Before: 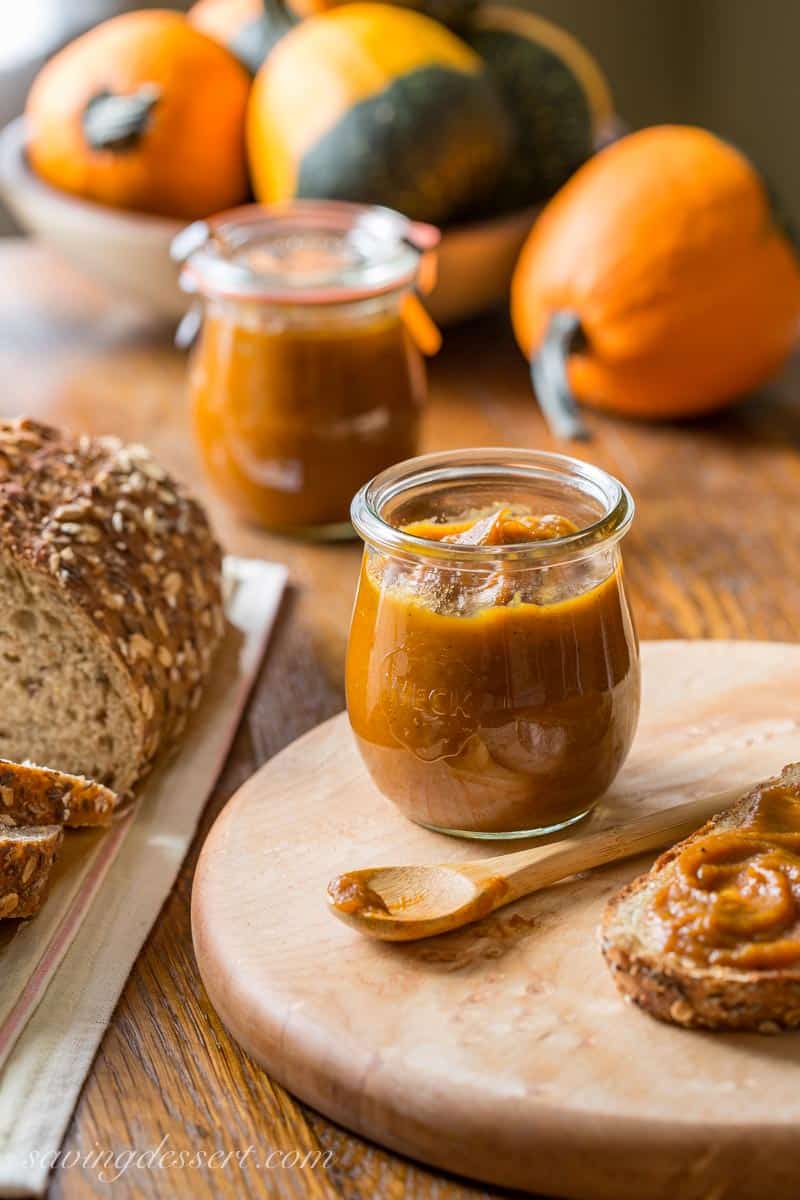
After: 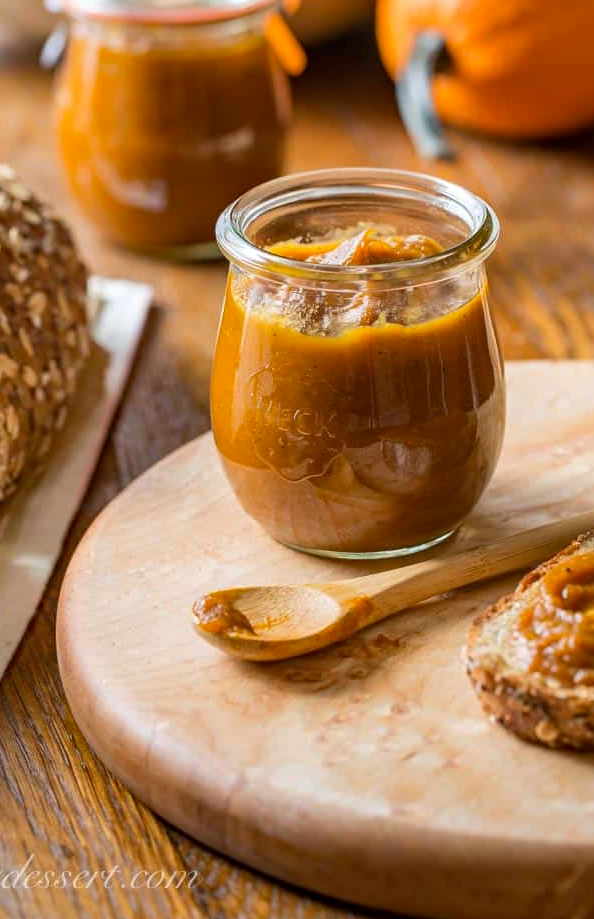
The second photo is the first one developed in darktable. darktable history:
crop: left 16.876%, top 23.335%, right 8.845%
haze removal: compatibility mode true, adaptive false
